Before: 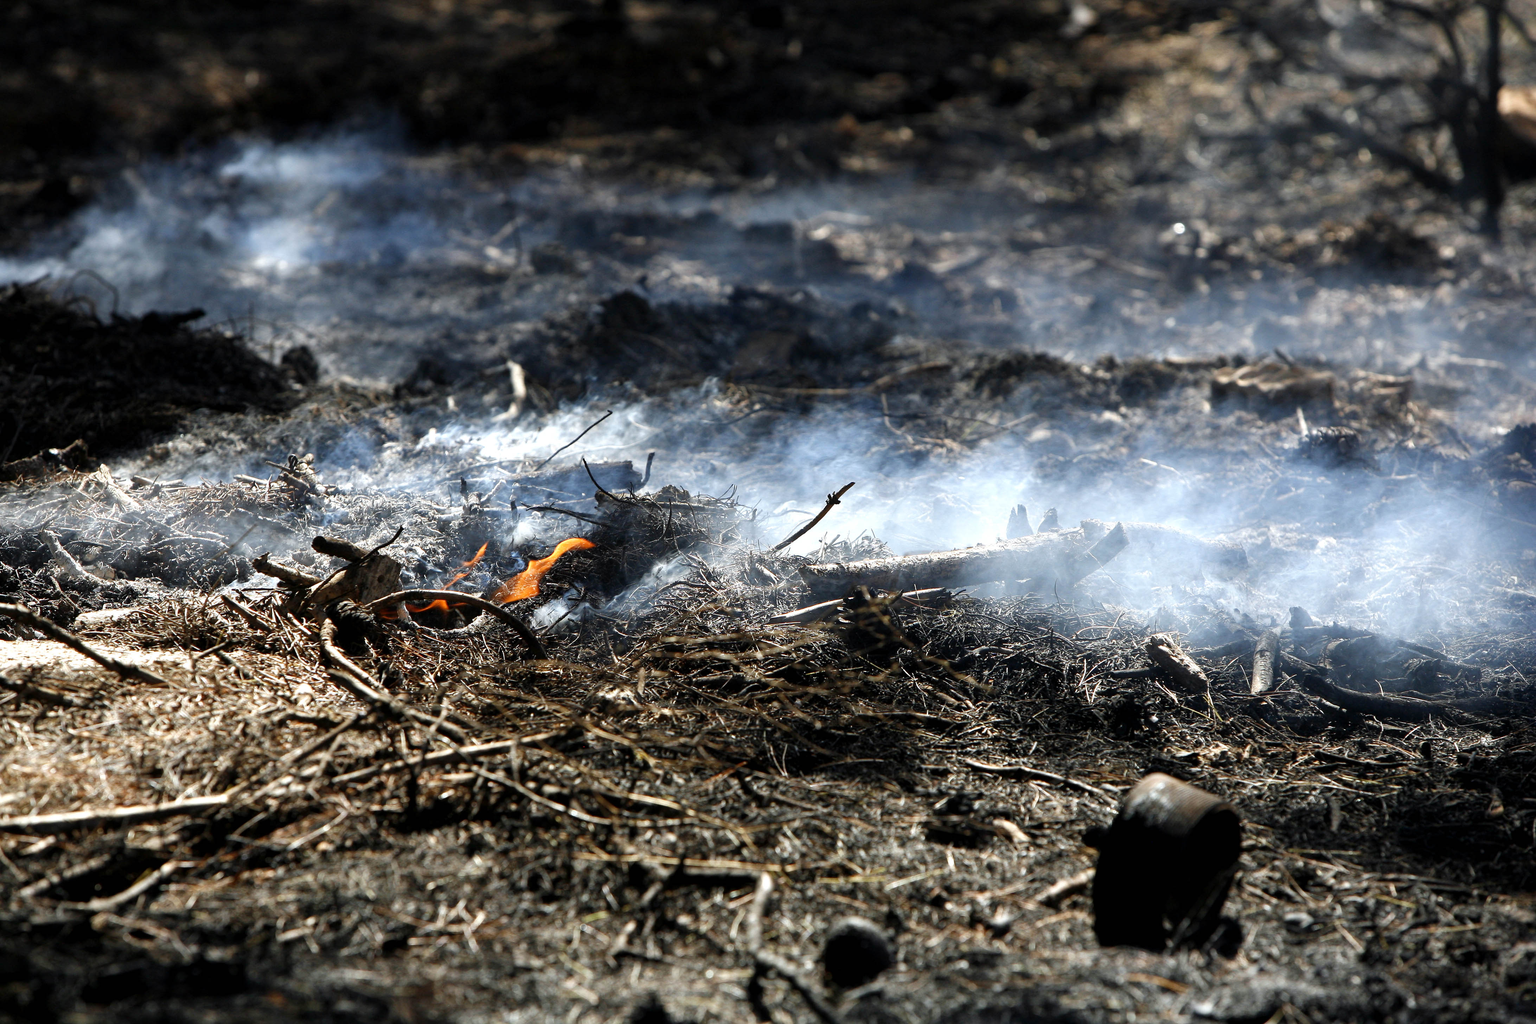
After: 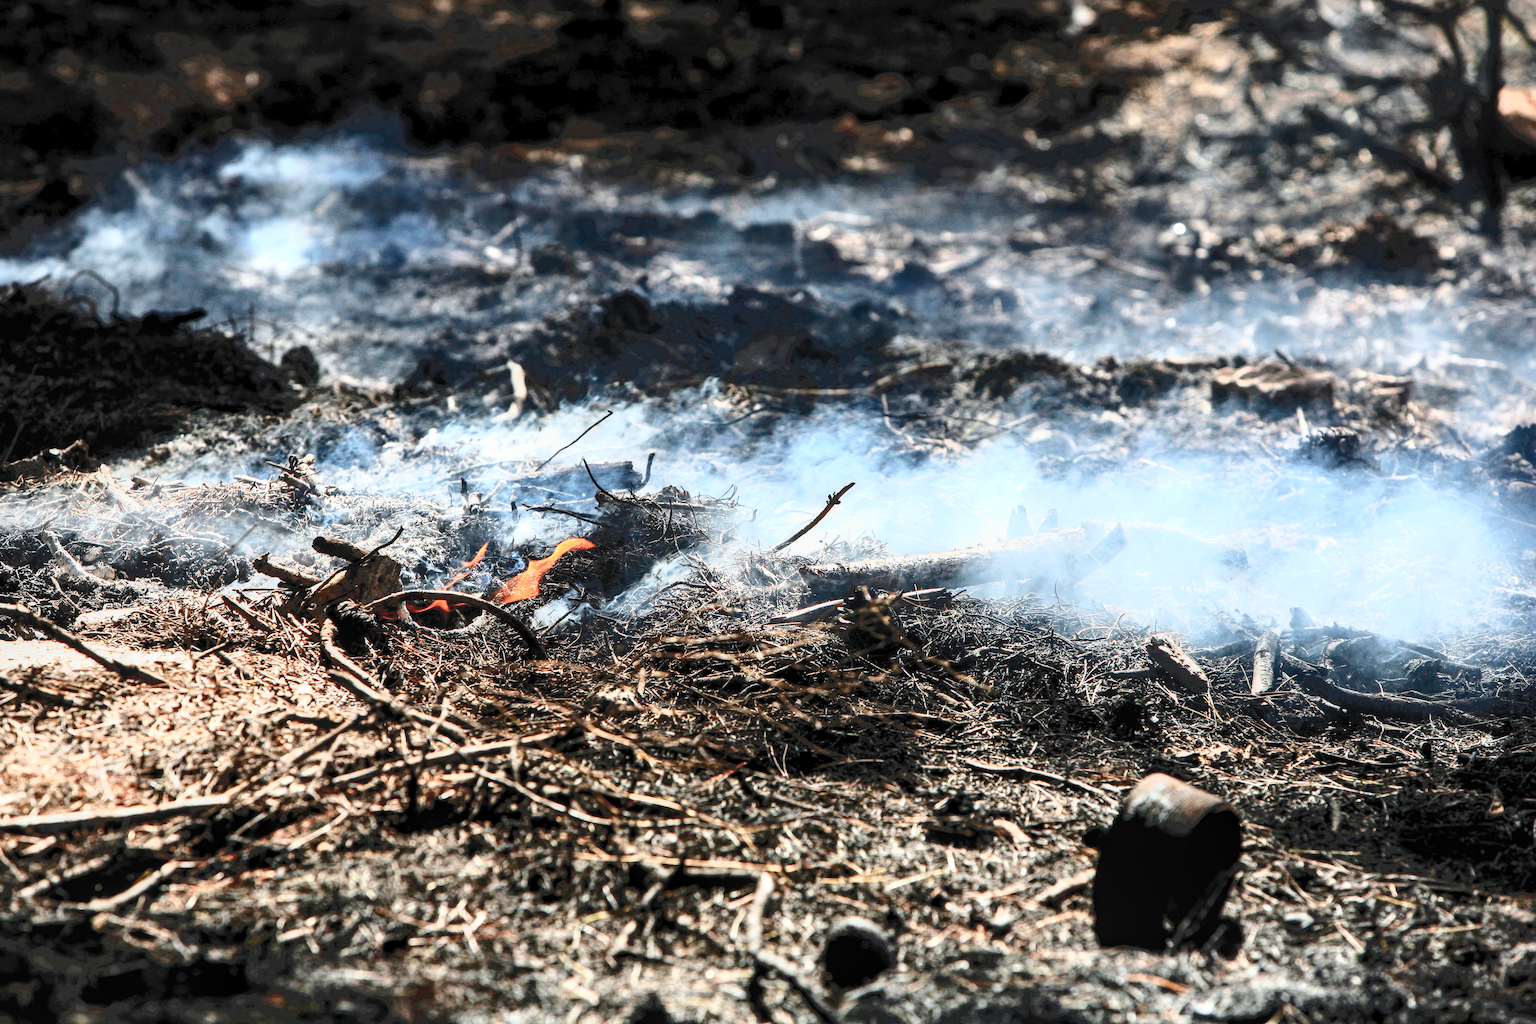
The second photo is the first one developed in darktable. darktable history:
color zones: curves: ch1 [(0, 0.469) (0.072, 0.457) (0.243, 0.494) (0.429, 0.5) (0.571, 0.5) (0.714, 0.5) (0.857, 0.5) (1, 0.469)]; ch2 [(0, 0.499) (0.143, 0.467) (0.242, 0.436) (0.429, 0.493) (0.571, 0.5) (0.714, 0.5) (0.857, 0.5) (1, 0.499)]
local contrast: on, module defaults
tone curve: curves: ch0 [(0, 0) (0.003, 0.037) (0.011, 0.061) (0.025, 0.104) (0.044, 0.145) (0.069, 0.145) (0.1, 0.127) (0.136, 0.175) (0.177, 0.207) (0.224, 0.252) (0.277, 0.341) (0.335, 0.446) (0.399, 0.554) (0.468, 0.658) (0.543, 0.757) (0.623, 0.843) (0.709, 0.919) (0.801, 0.958) (0.898, 0.975) (1, 1)], color space Lab, independent channels, preserve colors none
